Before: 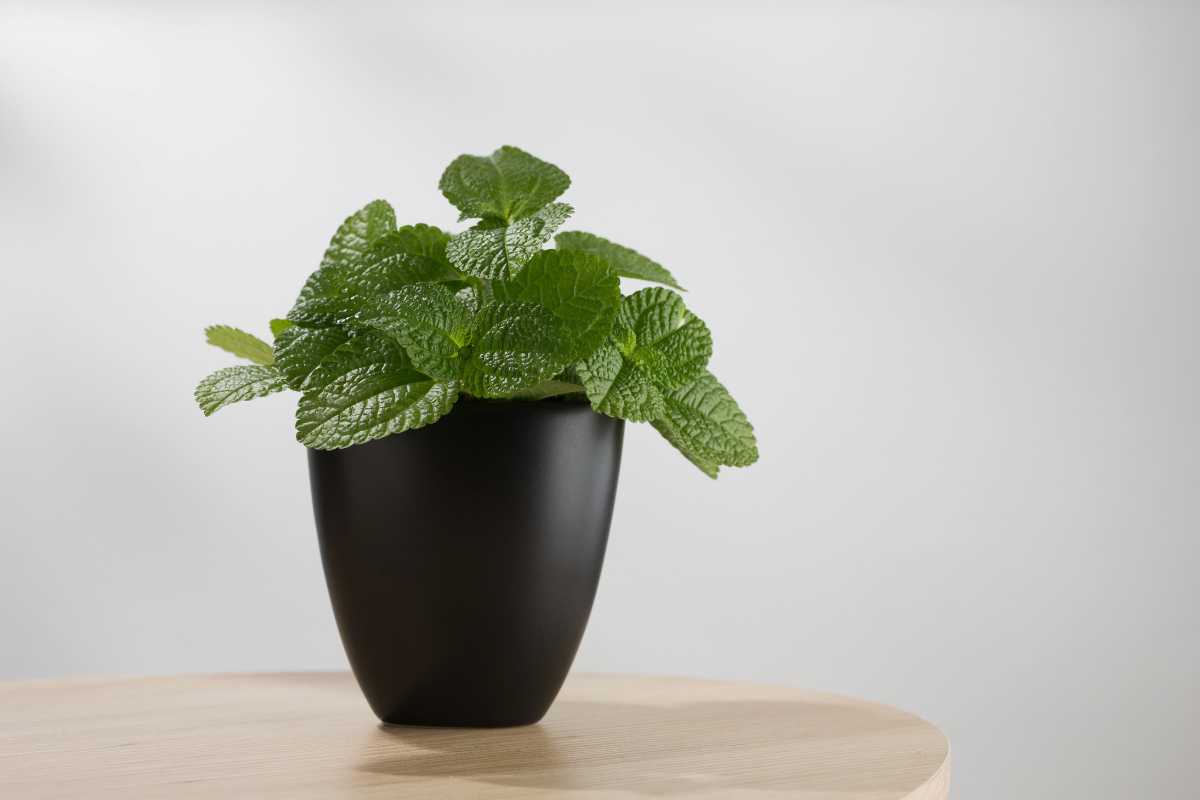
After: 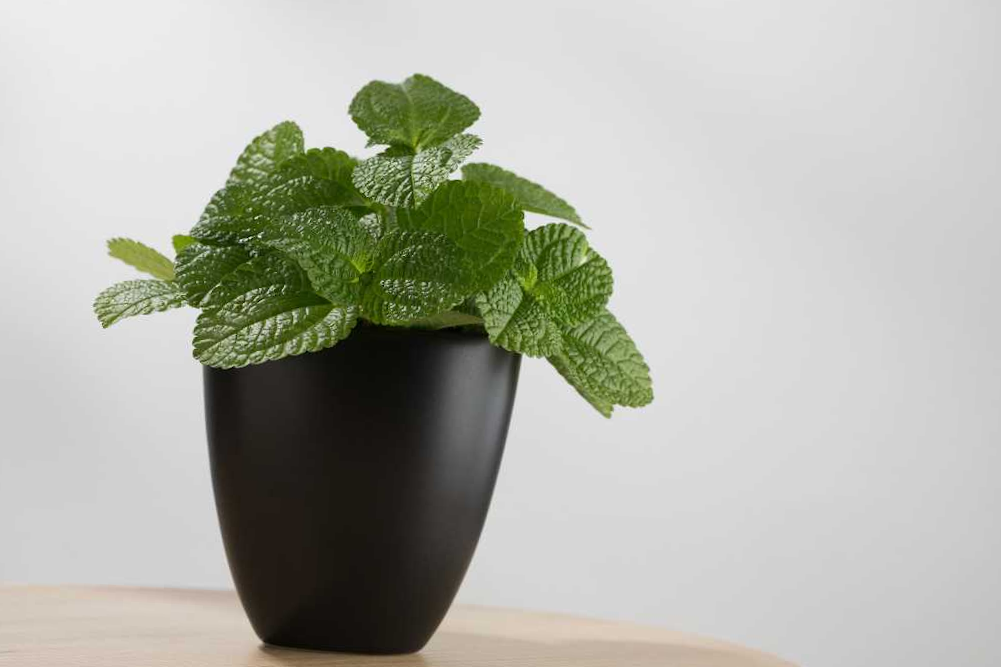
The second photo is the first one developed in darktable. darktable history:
crop and rotate: angle -3.07°, left 5.253%, top 5.215%, right 4.701%, bottom 4.764%
